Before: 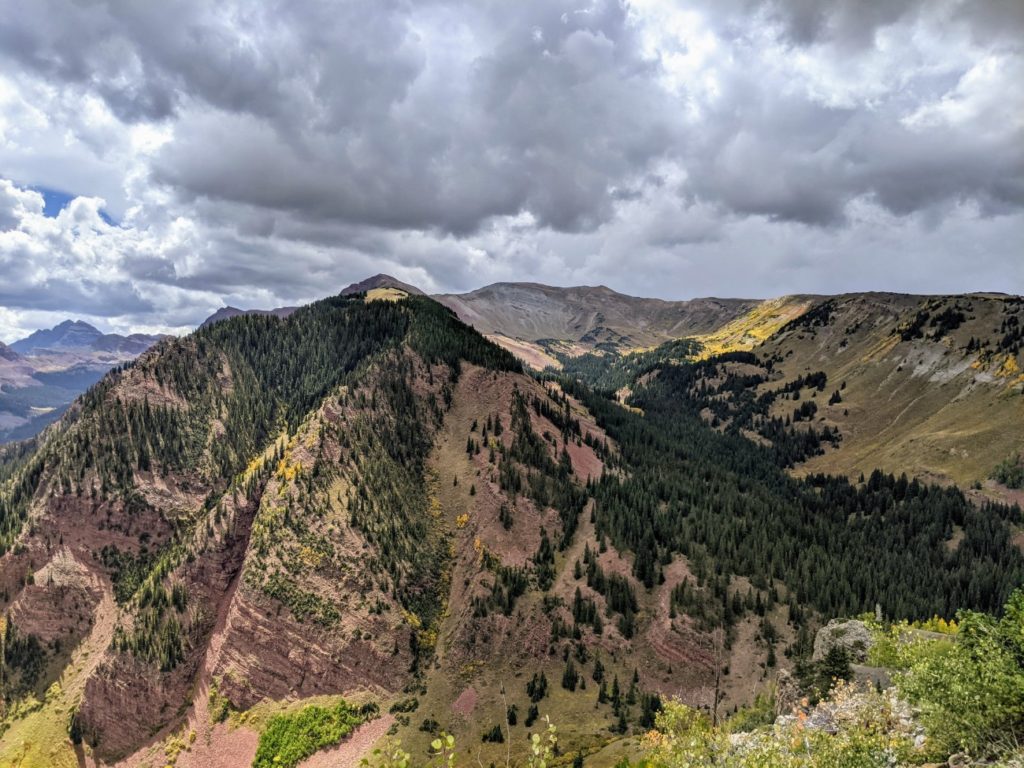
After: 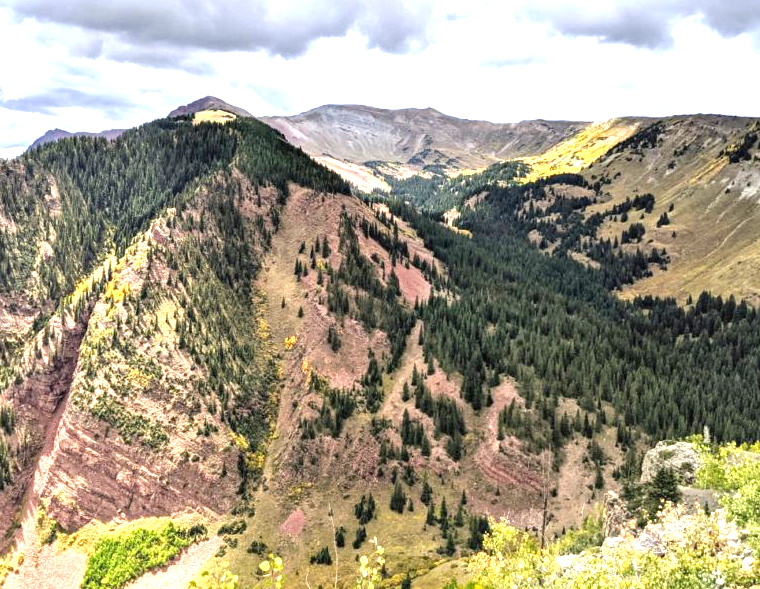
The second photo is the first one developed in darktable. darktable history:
exposure: black level correction 0, exposure 1.576 EV, compensate highlight preservation false
contrast brightness saturation: contrast -0.023, brightness -0.011, saturation 0.032
crop: left 16.82%, top 23.202%, right 8.946%
